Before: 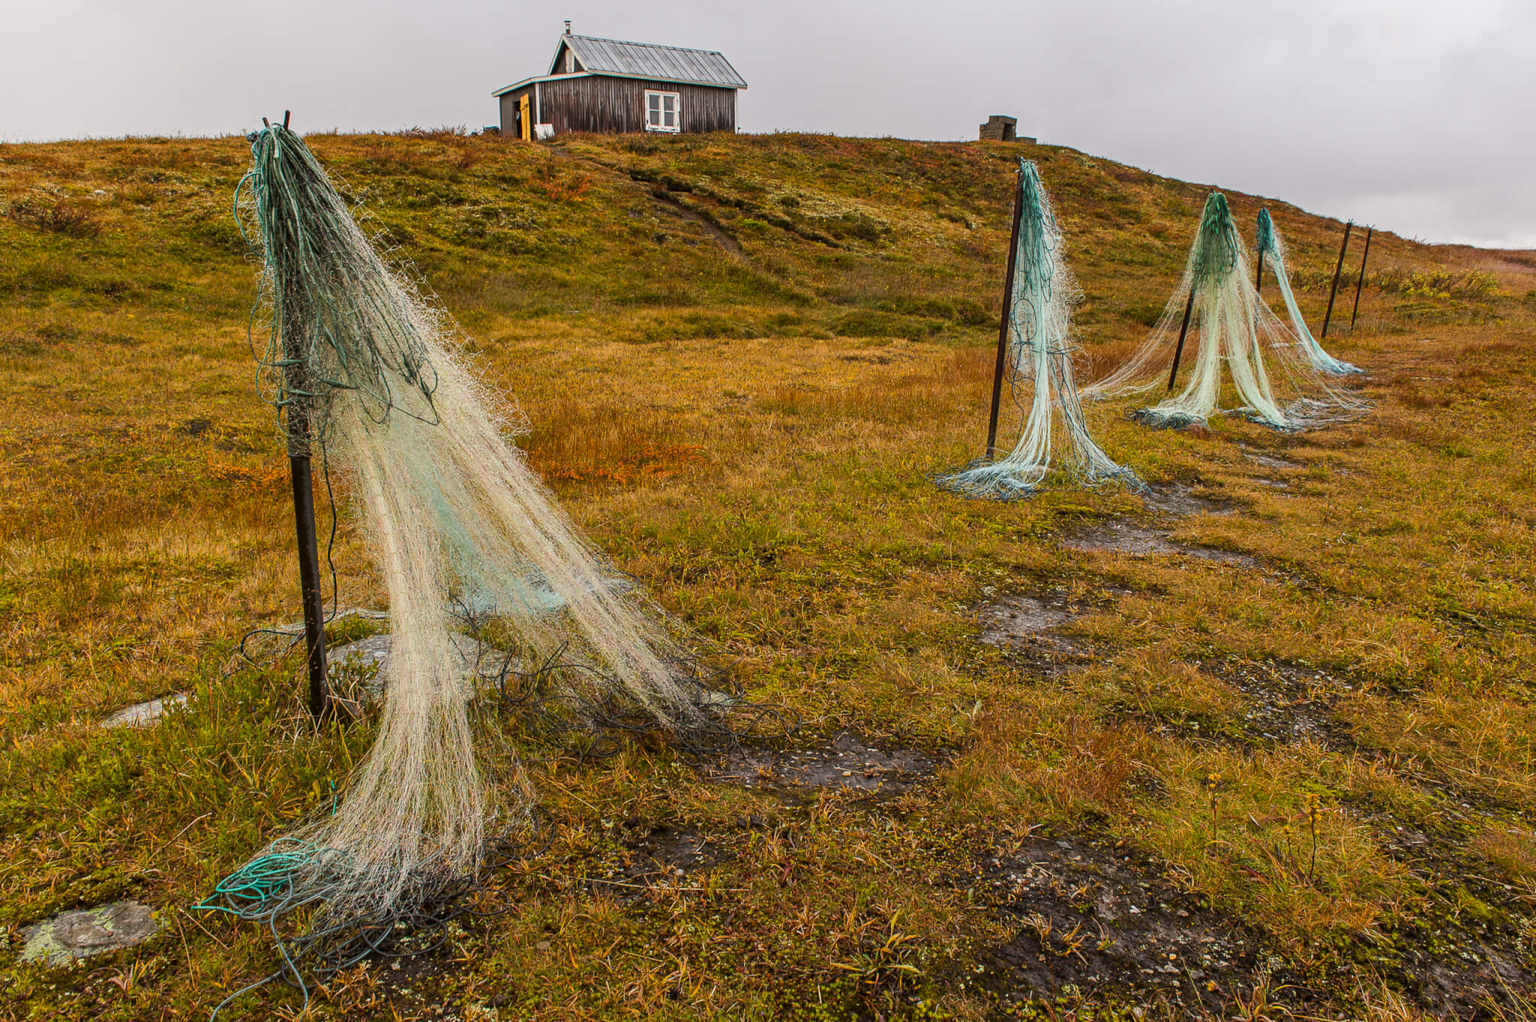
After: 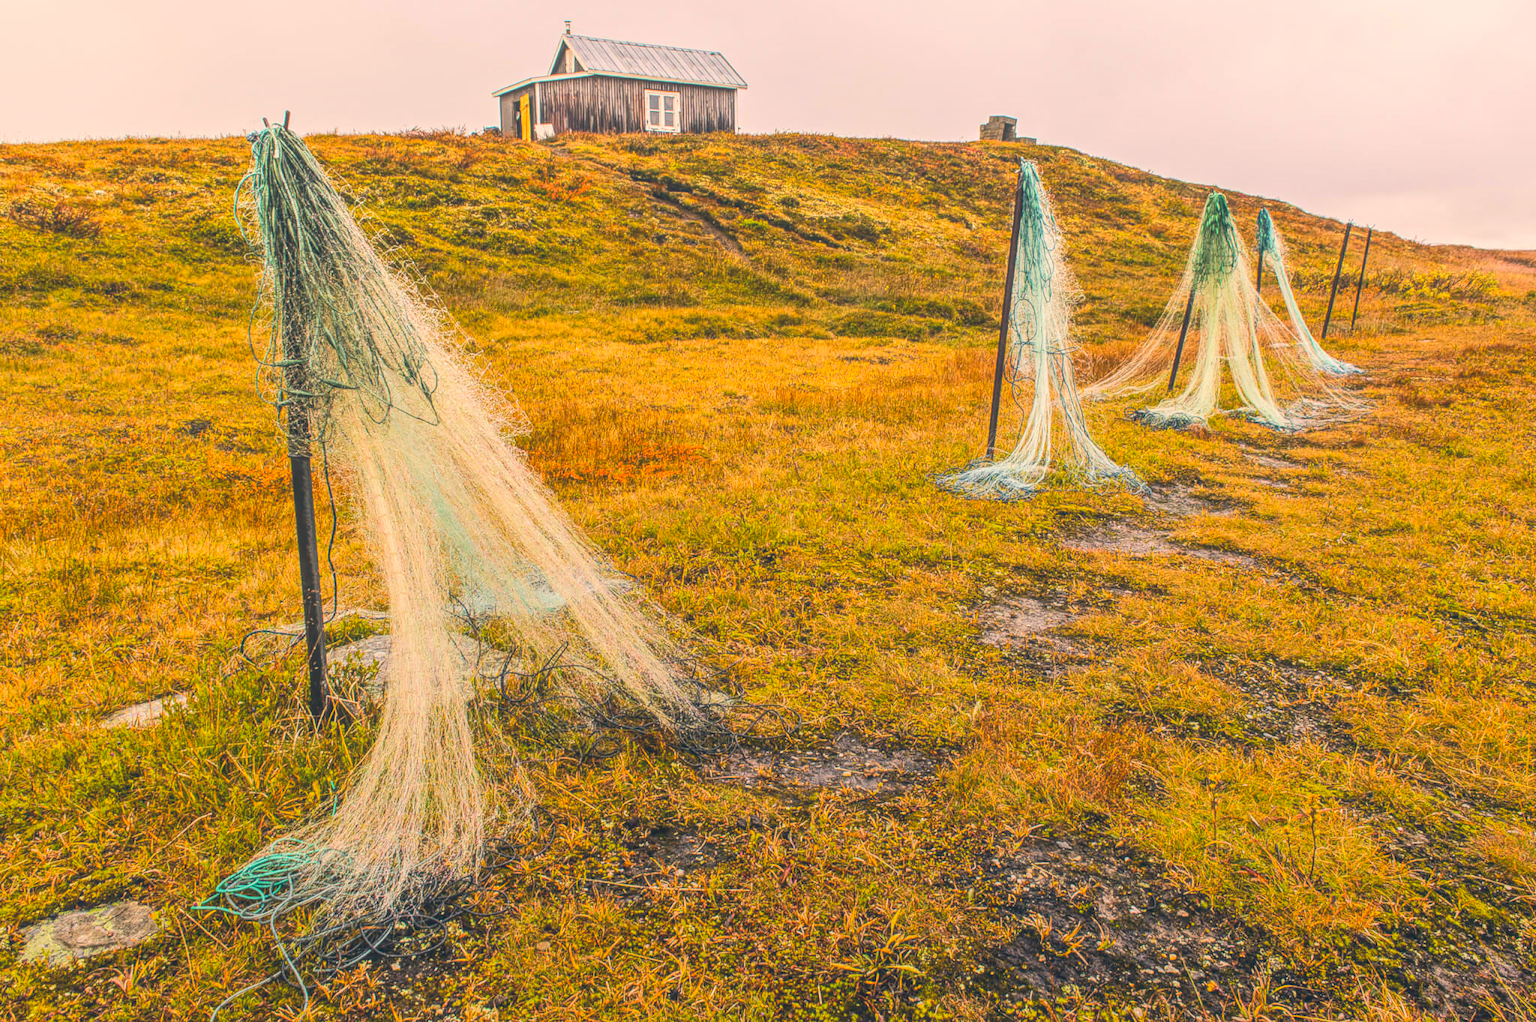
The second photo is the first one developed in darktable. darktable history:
color correction: highlights a* 10.32, highlights b* 14.66, shadows a* -9.59, shadows b* -15.02
local contrast: highlights 73%, shadows 15%, midtone range 0.197
tone curve: curves: ch0 [(0, 0.026) (0.146, 0.158) (0.272, 0.34) (0.453, 0.627) (0.687, 0.829) (1, 1)], color space Lab, linked channels, preserve colors none
